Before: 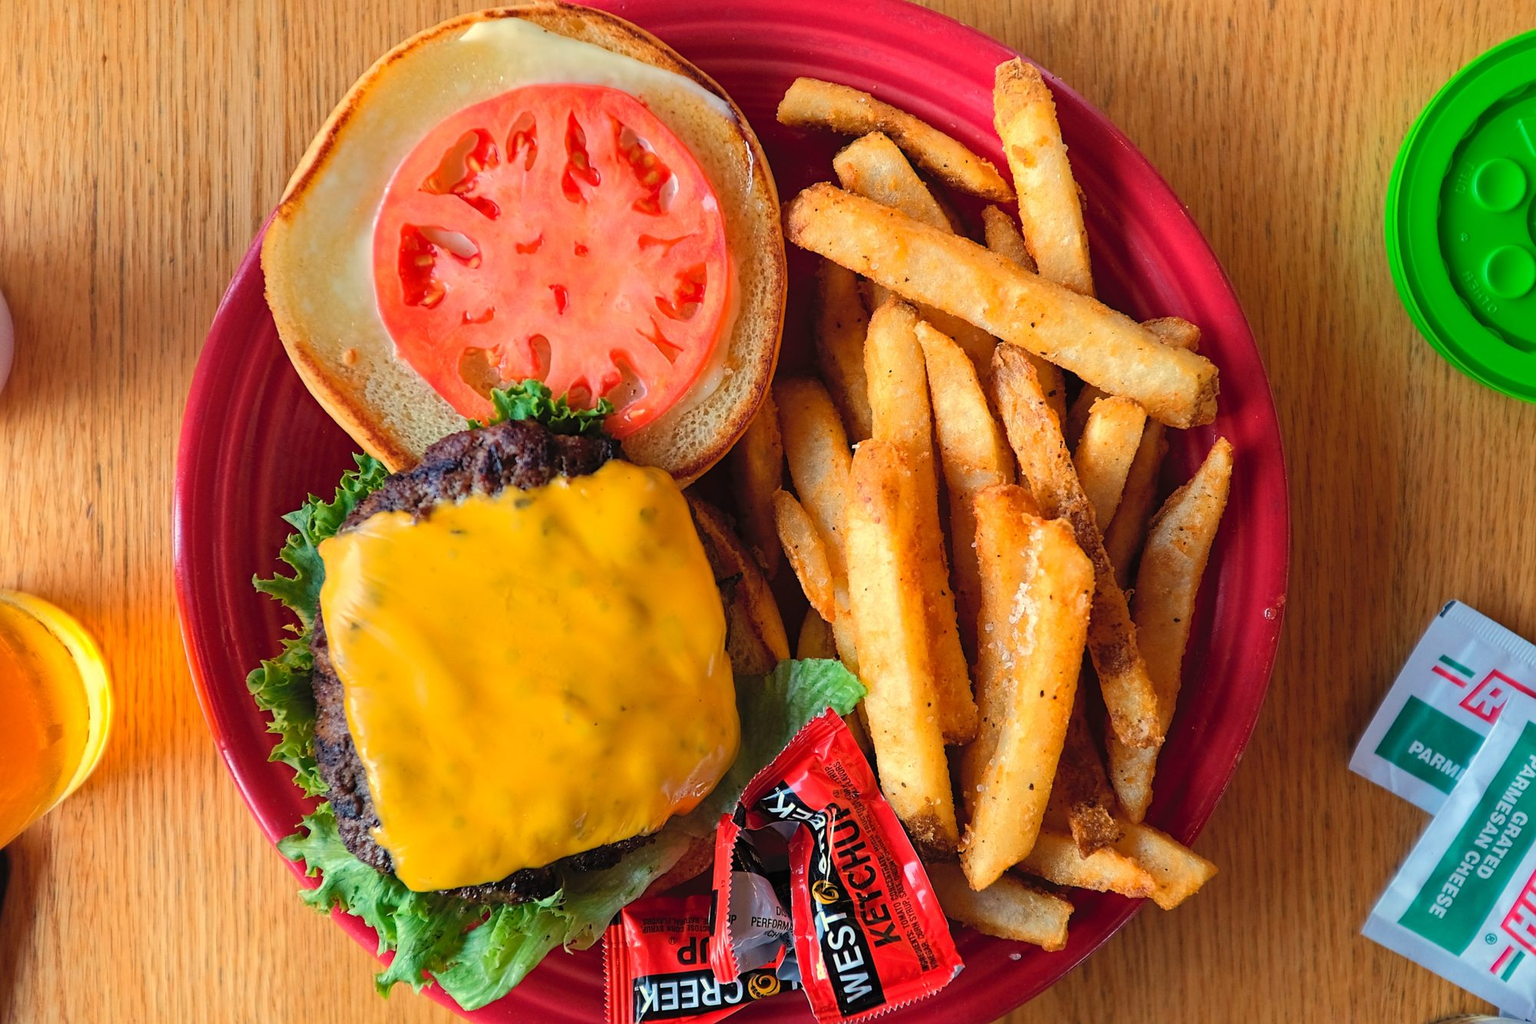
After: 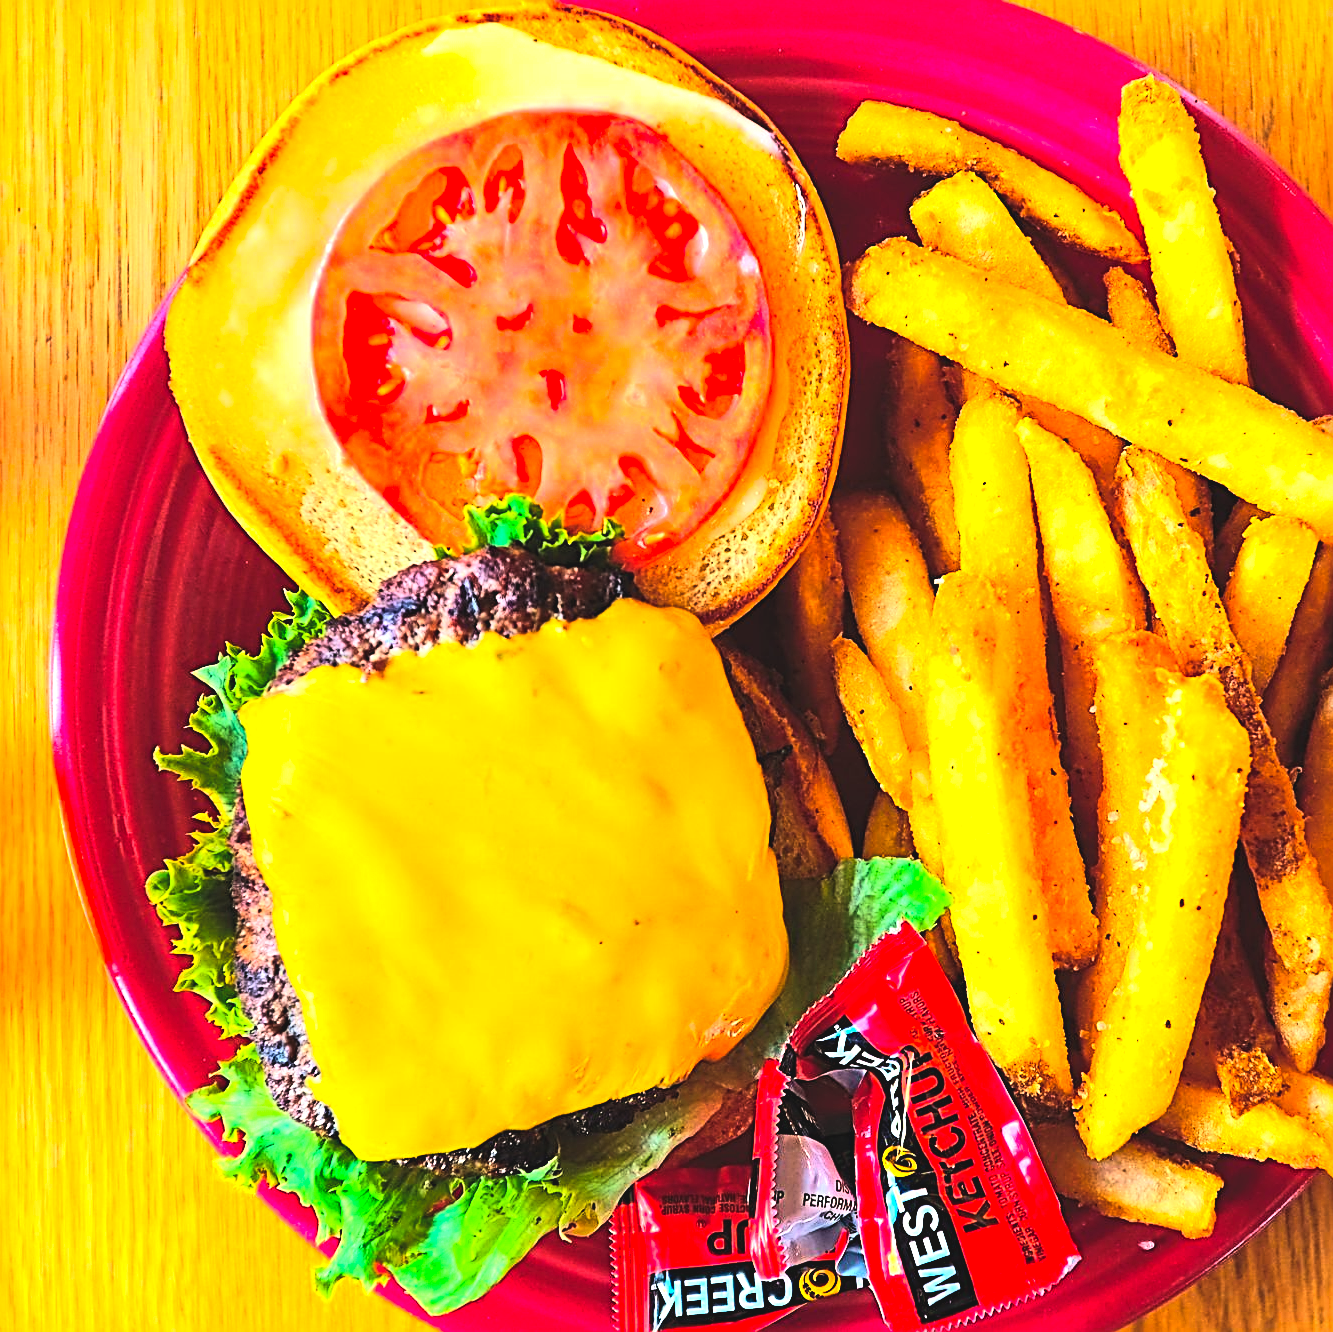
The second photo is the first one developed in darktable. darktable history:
crop and rotate: left 8.786%, right 24.548%
sharpen: radius 3.025, amount 0.757
color balance rgb: global offset › luminance 0.71%, perceptual saturation grading › global saturation -11.5%, perceptual brilliance grading › highlights 17.77%, perceptual brilliance grading › mid-tones 31.71%, perceptual brilliance grading › shadows -31.01%, global vibrance 50%
exposure: black level correction 0, exposure 0.6 EV, compensate exposure bias true, compensate highlight preservation false
contrast brightness saturation: contrast 0.24, brightness 0.26, saturation 0.39
